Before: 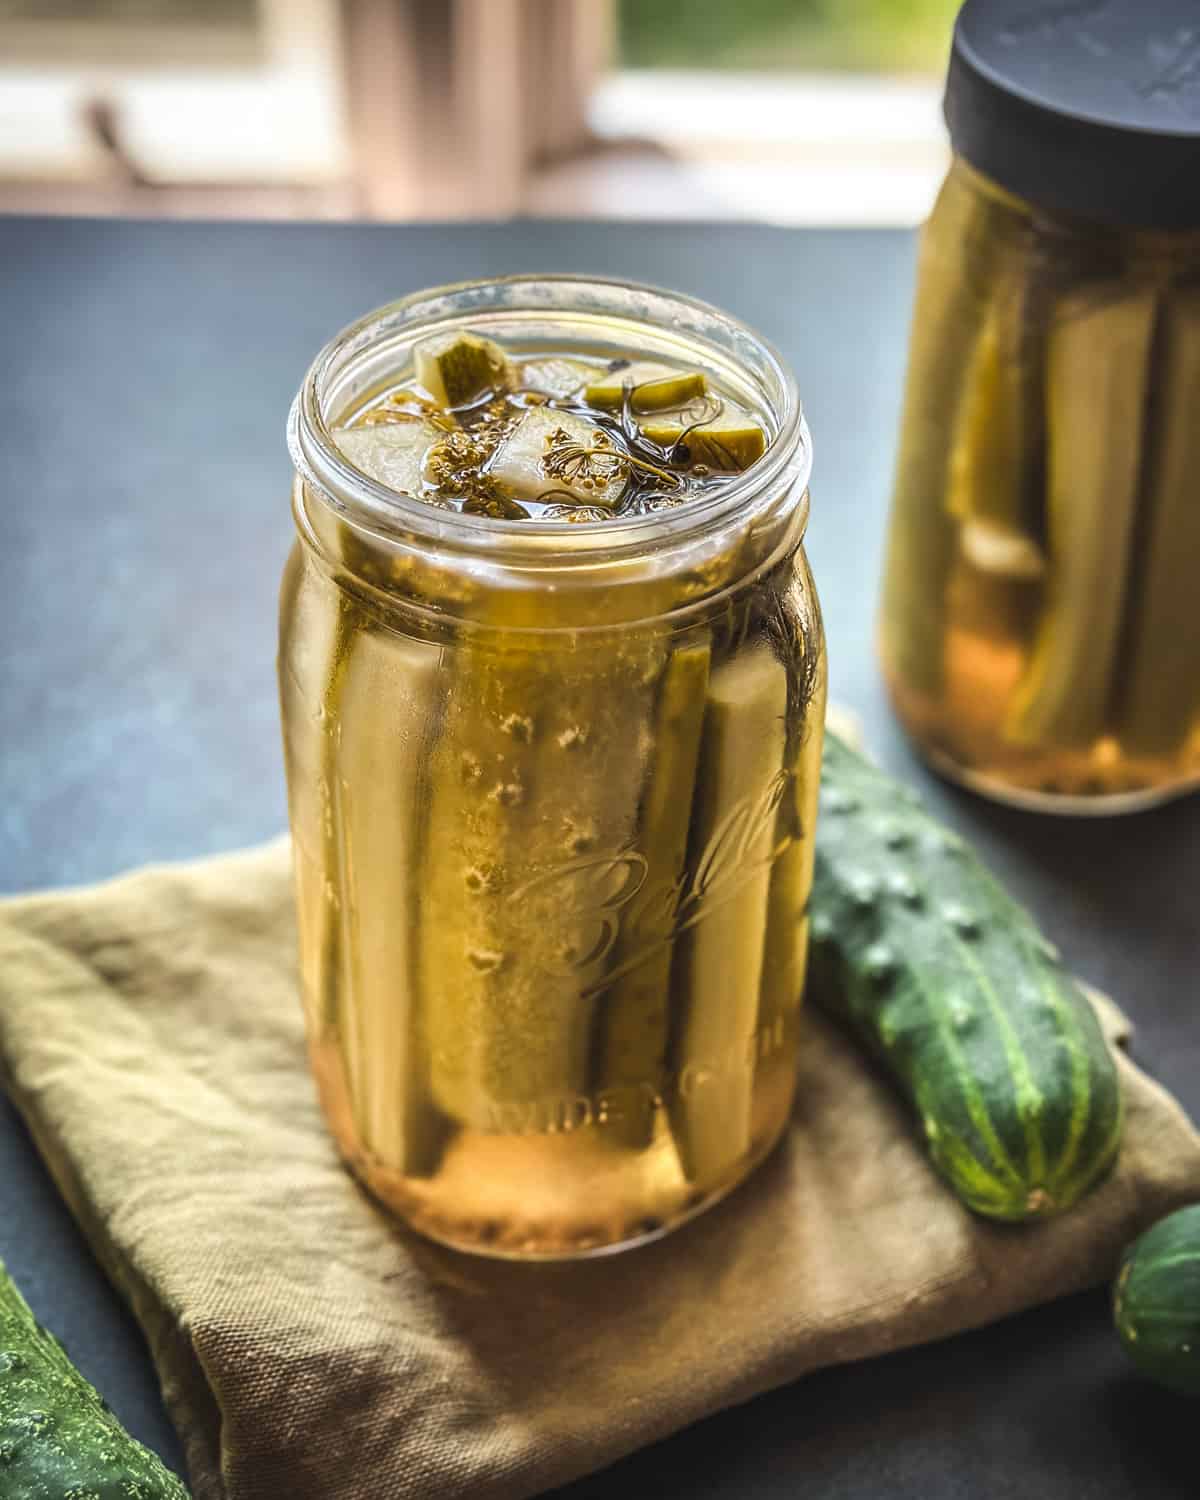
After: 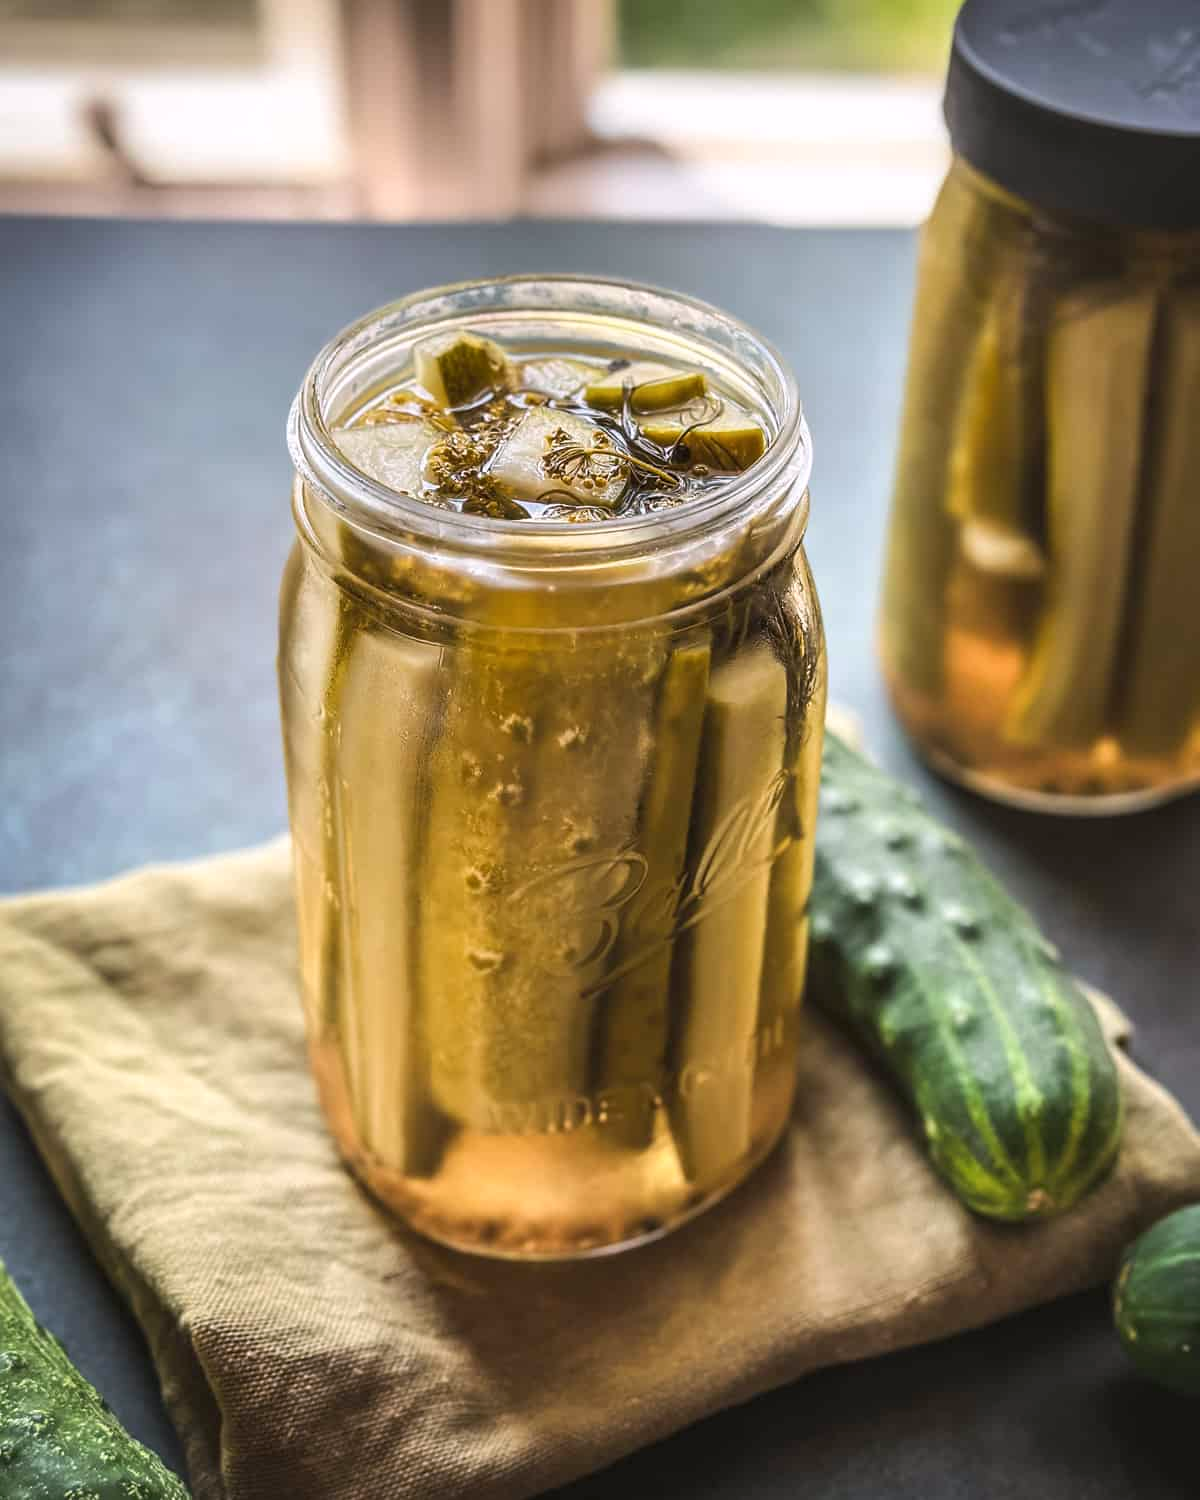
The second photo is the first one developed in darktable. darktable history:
color correction: highlights a* 3.11, highlights b* -1.17, shadows a* -0.086, shadows b* 2.38, saturation 0.983
